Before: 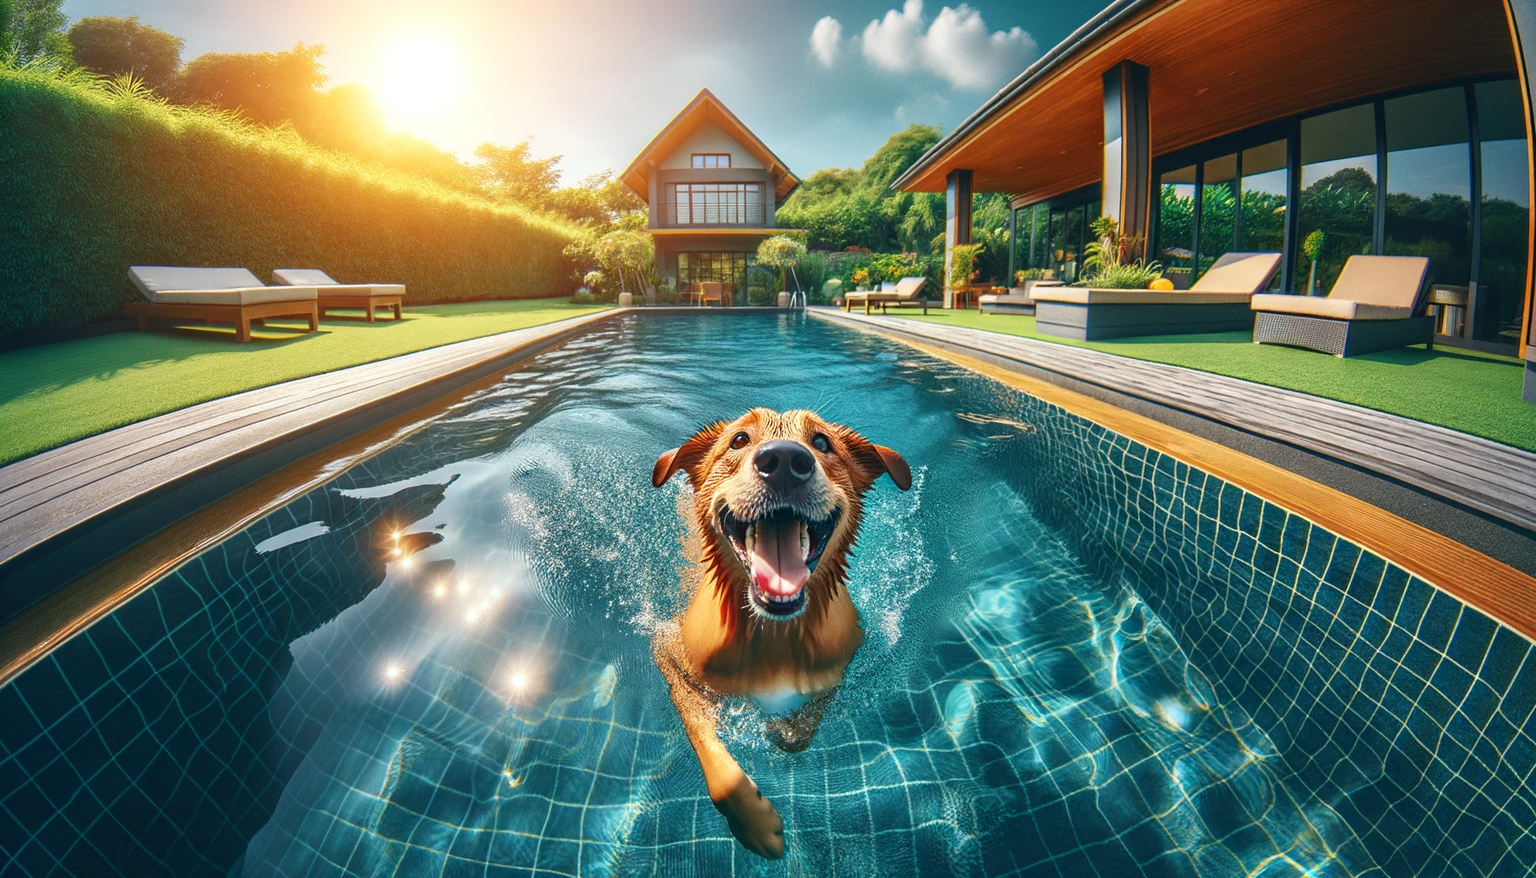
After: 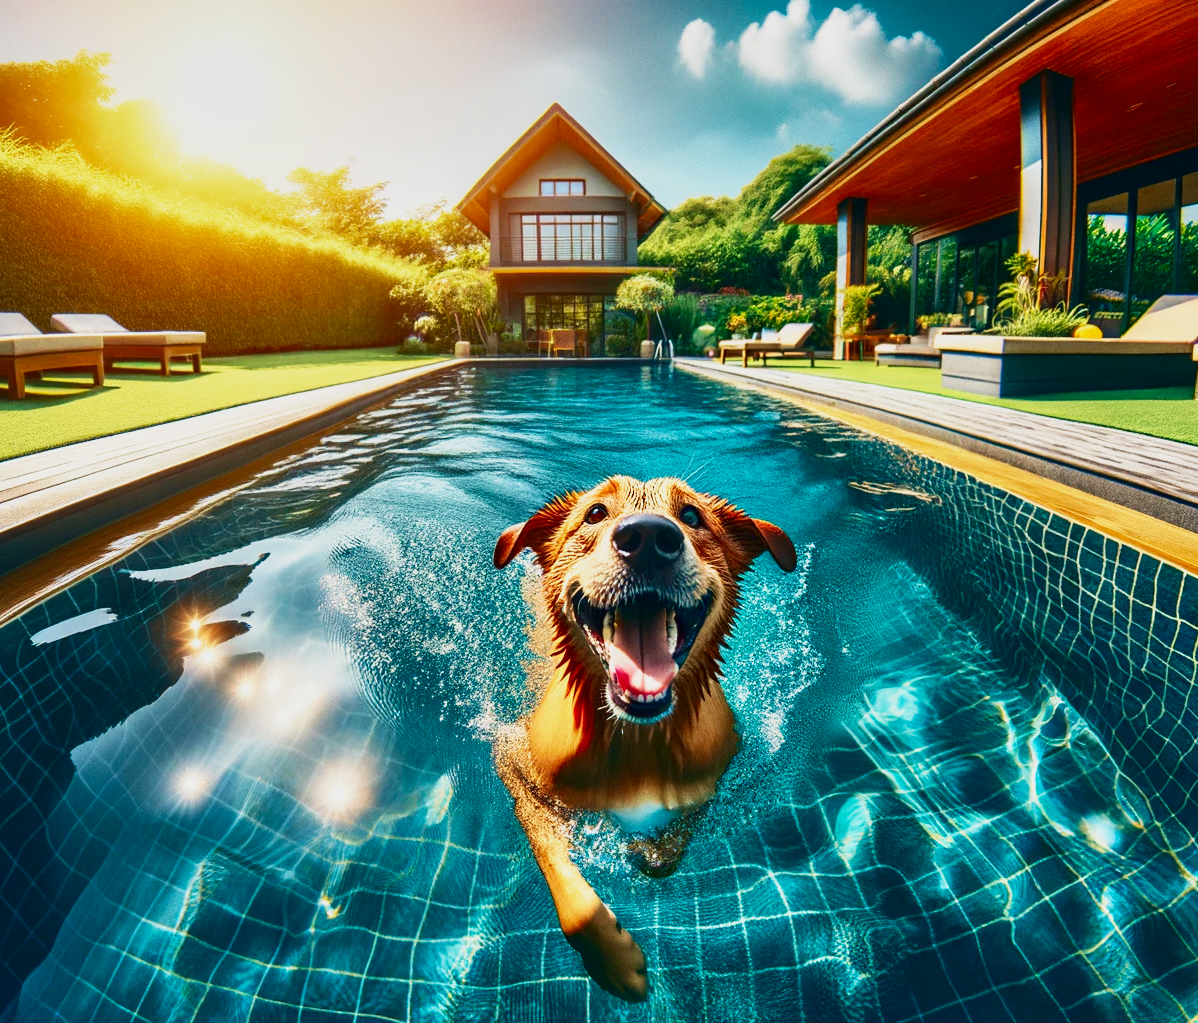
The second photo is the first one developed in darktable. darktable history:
crop and rotate: left 14.951%, right 18.19%
contrast brightness saturation: contrast 0.126, brightness -0.237, saturation 0.149
shadows and highlights: soften with gaussian
velvia: on, module defaults
base curve: curves: ch0 [(0, 0) (0.088, 0.125) (0.176, 0.251) (0.354, 0.501) (0.613, 0.749) (1, 0.877)], preserve colors none
